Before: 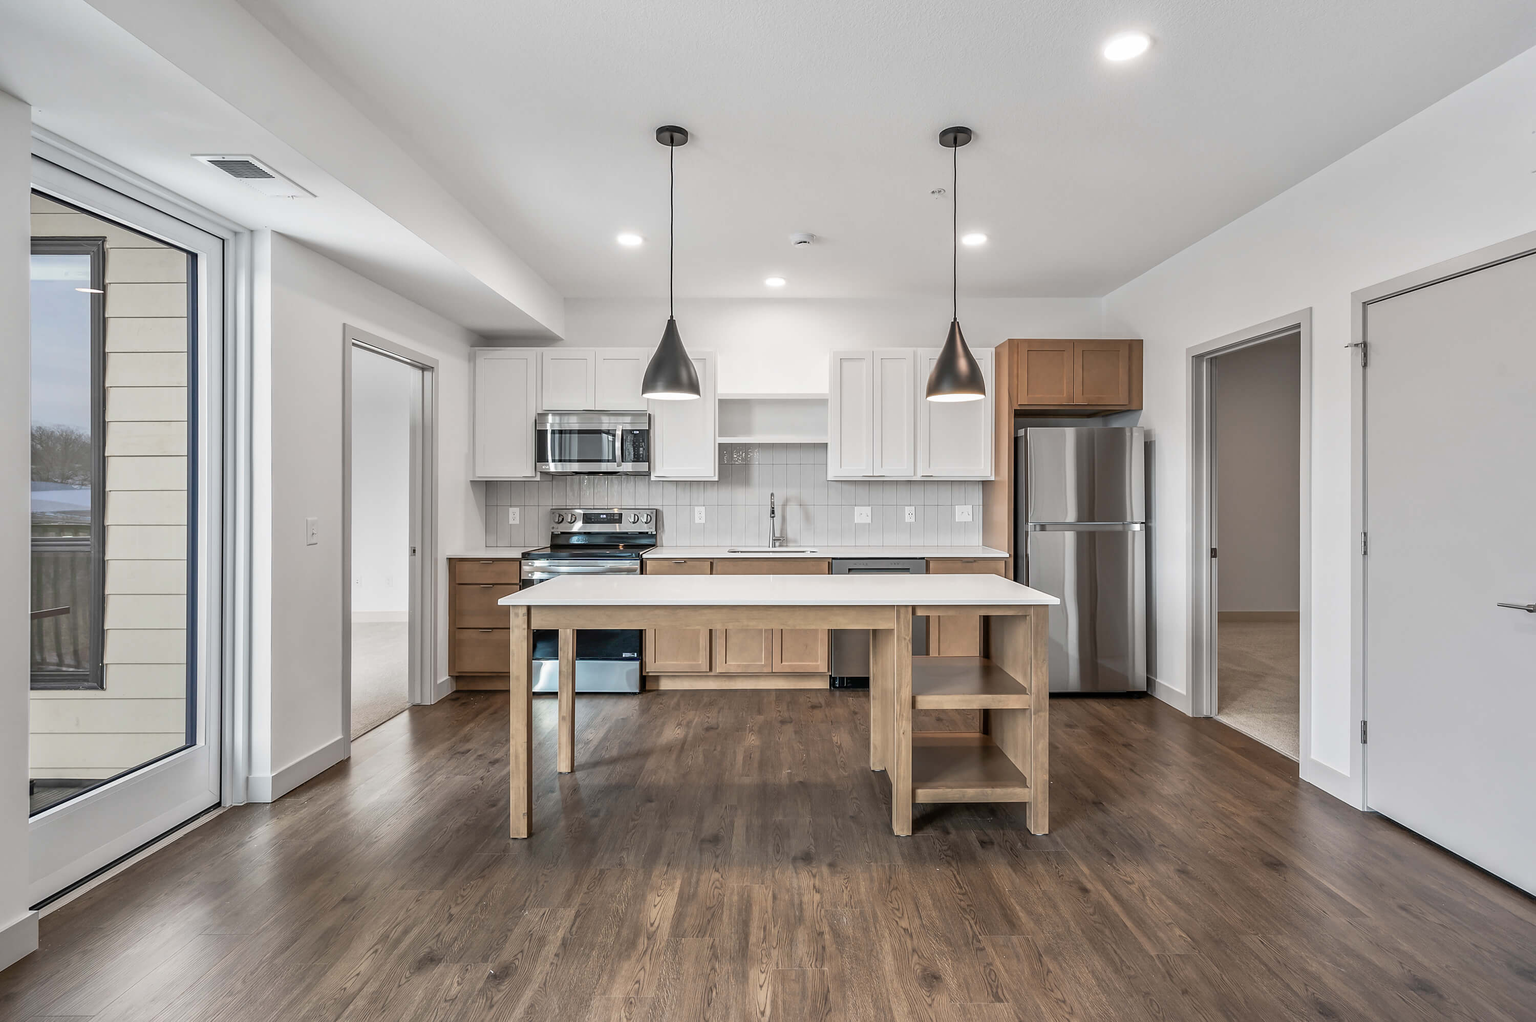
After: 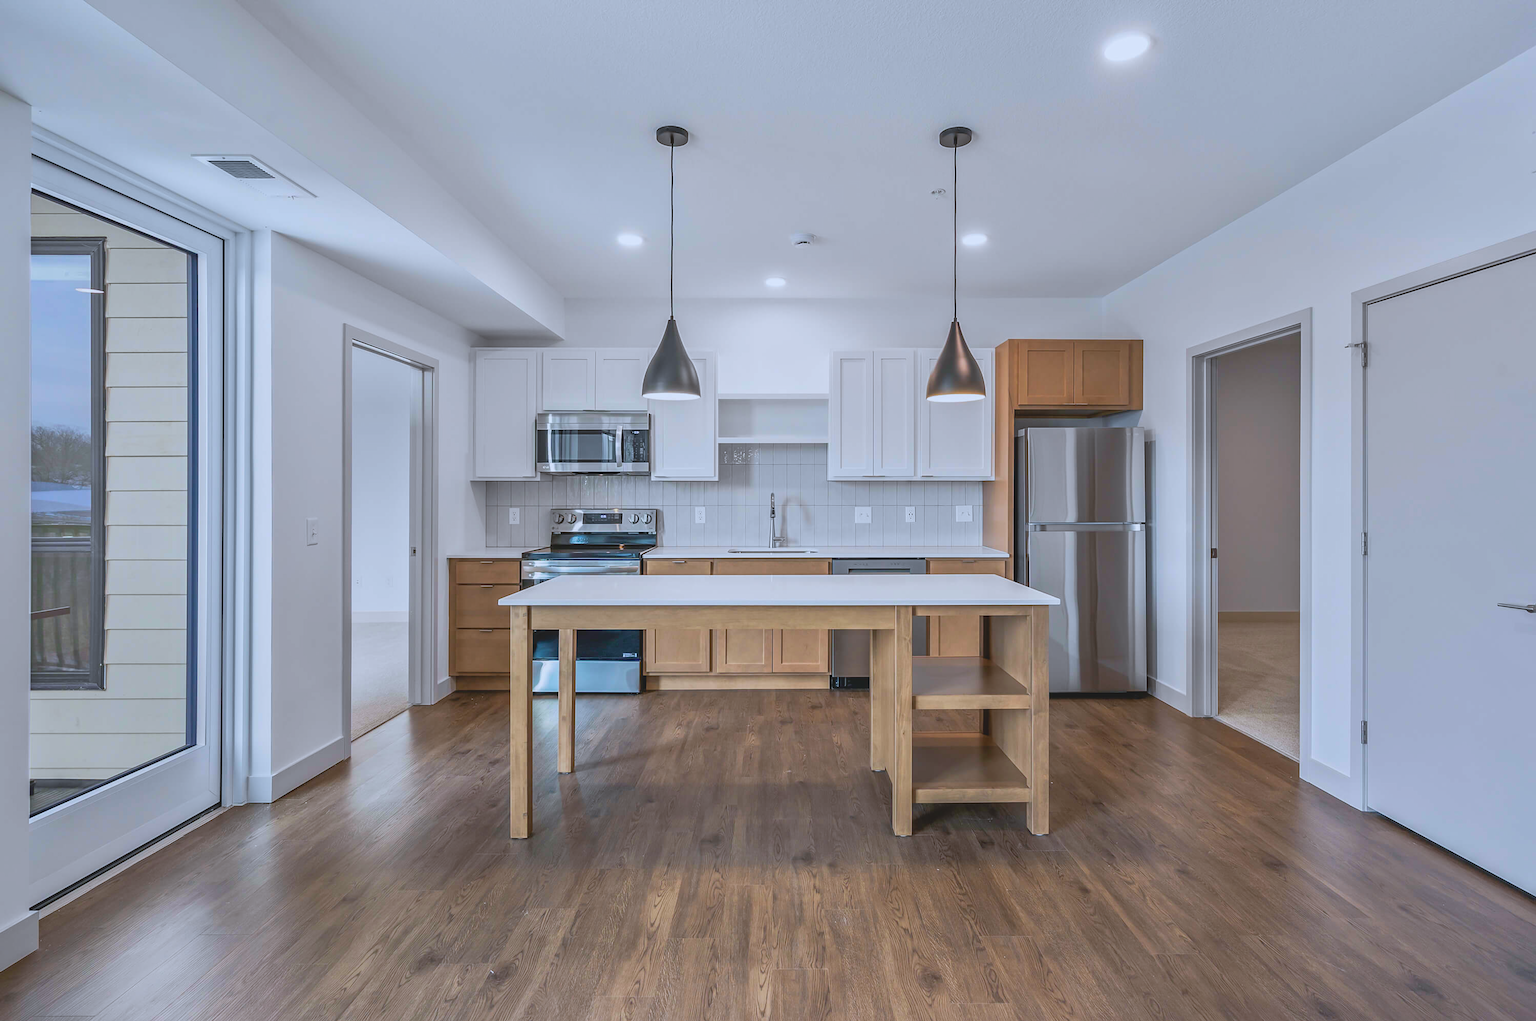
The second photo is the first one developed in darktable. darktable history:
velvia: on, module defaults
contrast brightness saturation: contrast -0.19, saturation 0.19
white balance: red 0.954, blue 1.079
